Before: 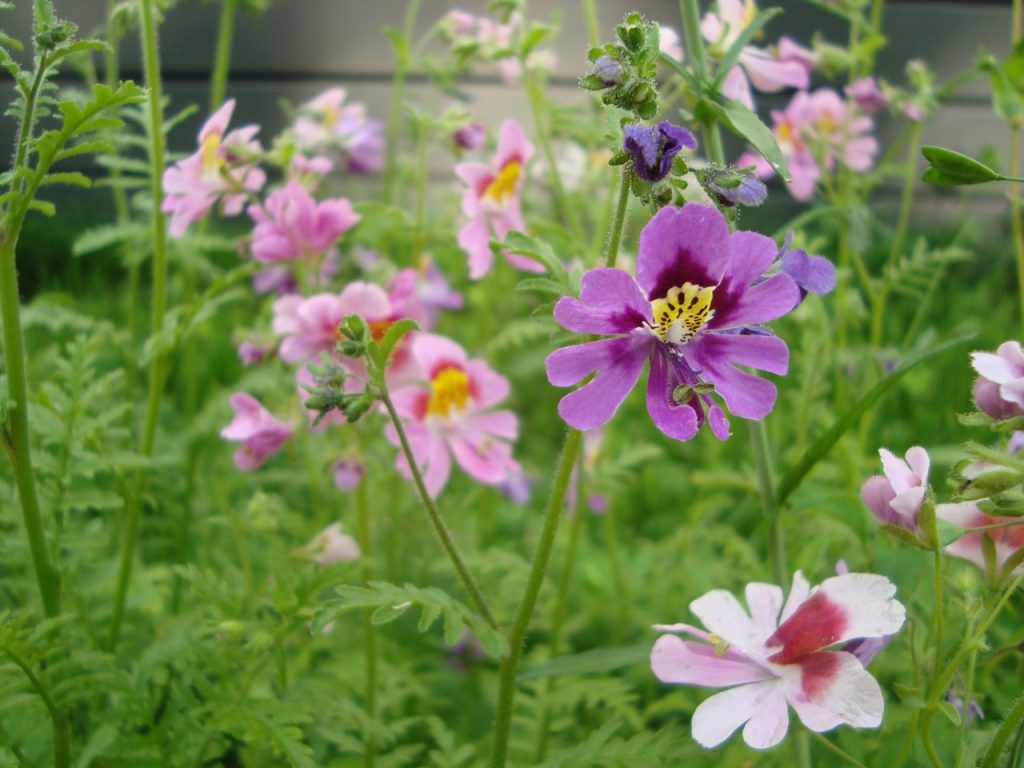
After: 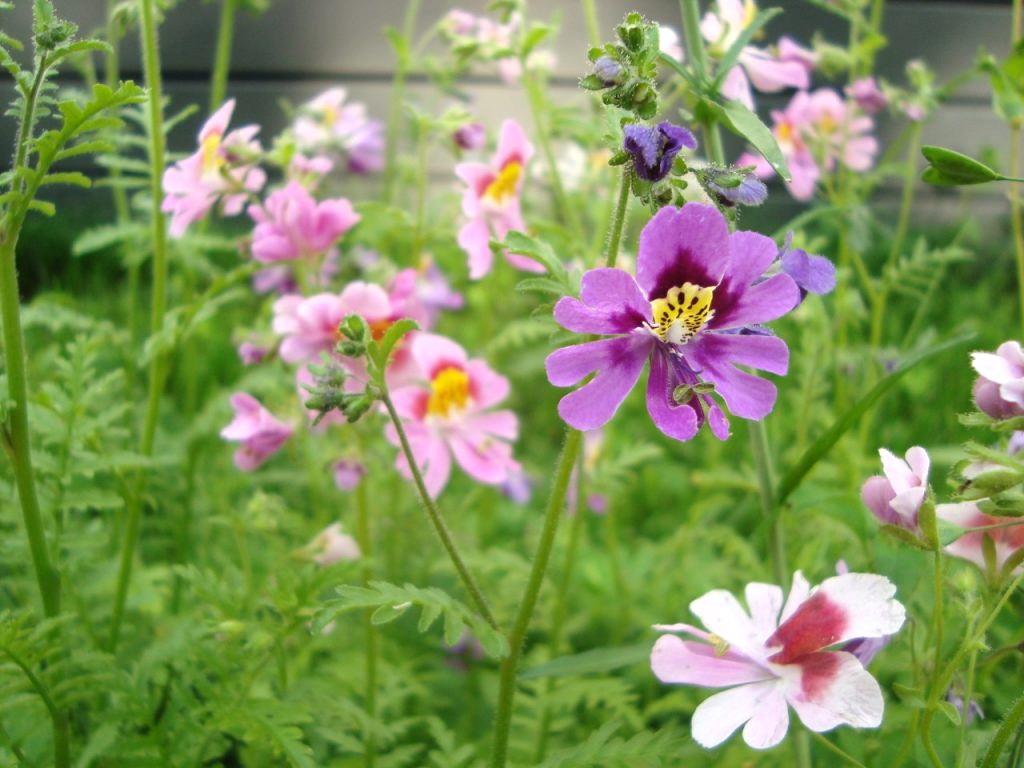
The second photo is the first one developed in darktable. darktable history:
tone equalizer: -8 EV -0.42 EV, -7 EV -0.357 EV, -6 EV -0.372 EV, -5 EV -0.241 EV, -3 EV 0.221 EV, -2 EV 0.341 EV, -1 EV 0.402 EV, +0 EV 0.407 EV
